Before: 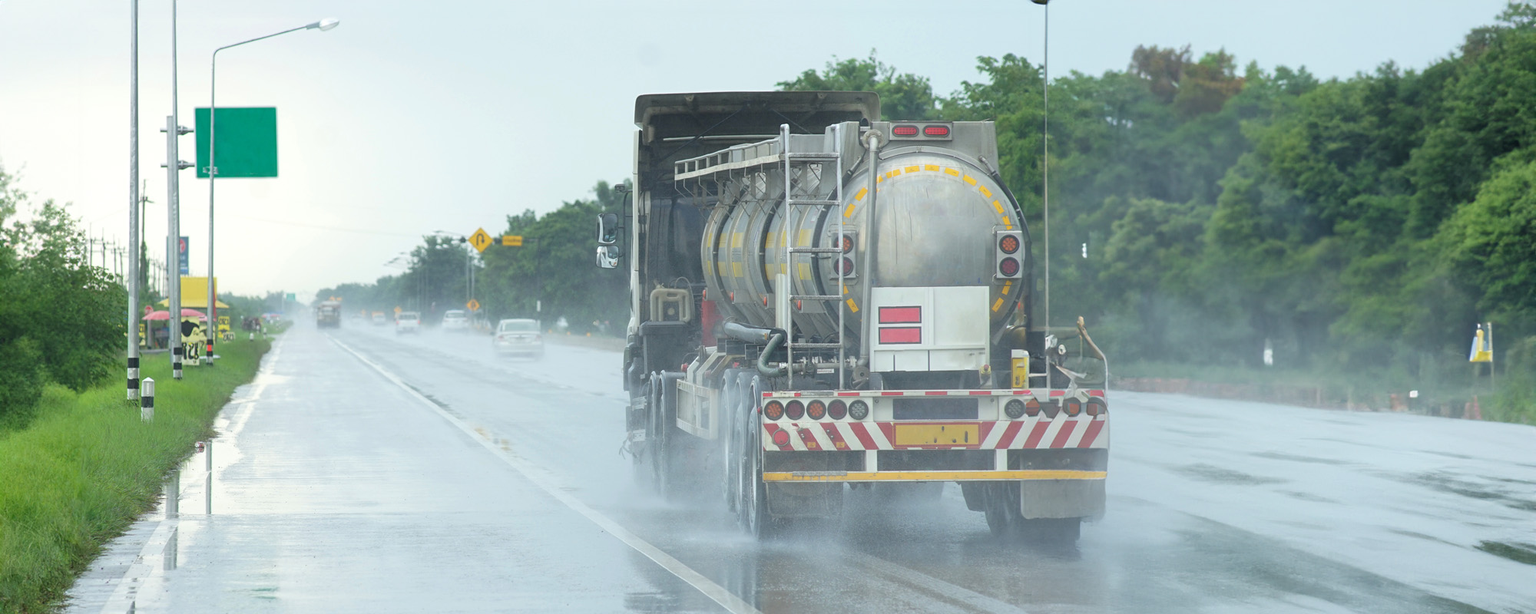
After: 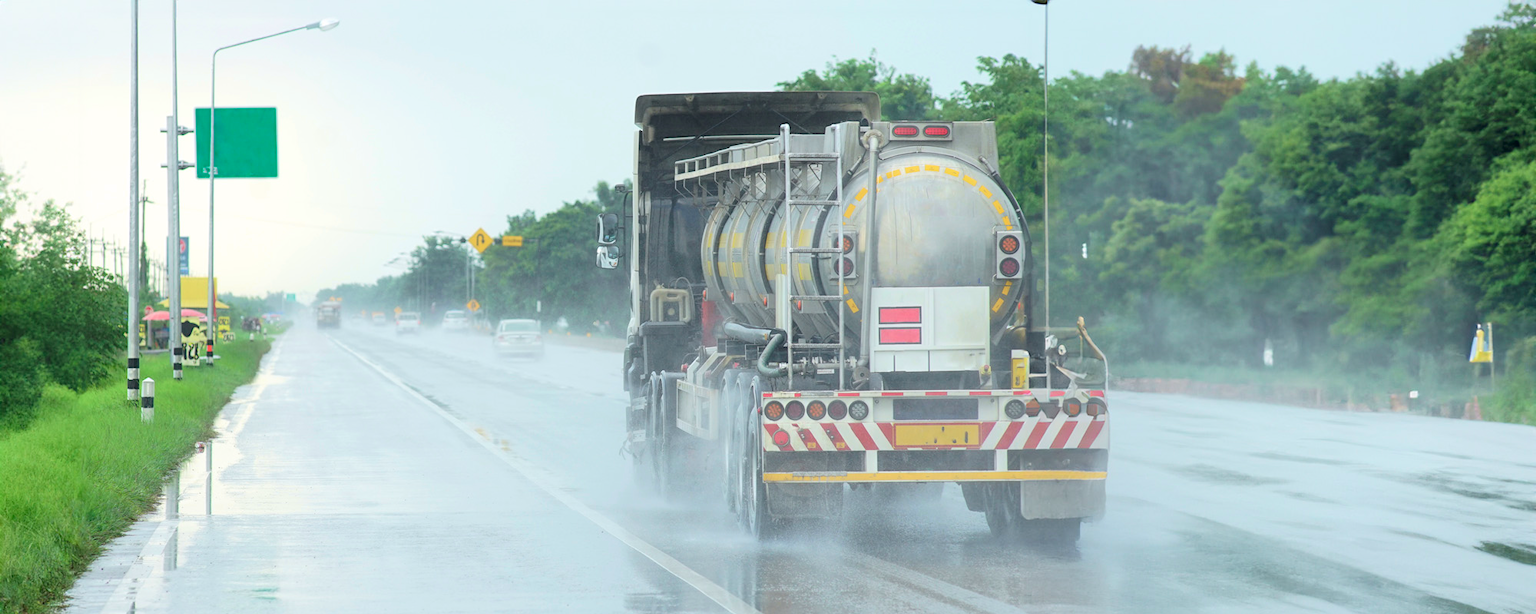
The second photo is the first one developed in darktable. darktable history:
exposure: compensate exposure bias true, compensate highlight preservation false
tone curve: curves: ch0 [(0, 0.013) (0.054, 0.018) (0.205, 0.191) (0.289, 0.292) (0.39, 0.424) (0.493, 0.551) (0.666, 0.743) (0.795, 0.841) (1, 0.998)]; ch1 [(0, 0) (0.385, 0.343) (0.439, 0.415) (0.494, 0.495) (0.501, 0.501) (0.51, 0.509) (0.548, 0.554) (0.586, 0.614) (0.66, 0.706) (0.783, 0.804) (1, 1)]; ch2 [(0, 0) (0.304, 0.31) (0.403, 0.399) (0.441, 0.428) (0.47, 0.469) (0.498, 0.496) (0.524, 0.538) (0.566, 0.579) (0.633, 0.665) (0.7, 0.711) (1, 1)], color space Lab, independent channels, preserve colors none
